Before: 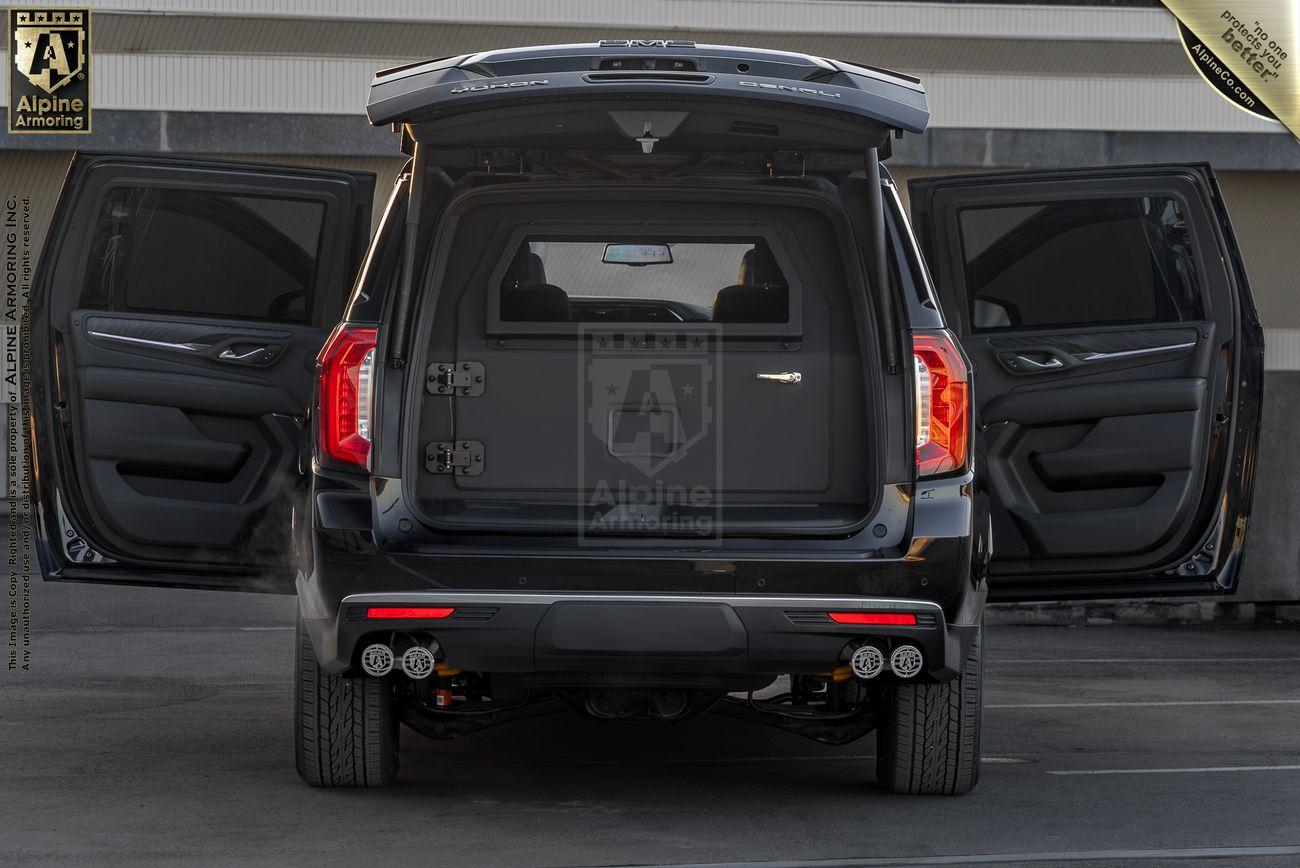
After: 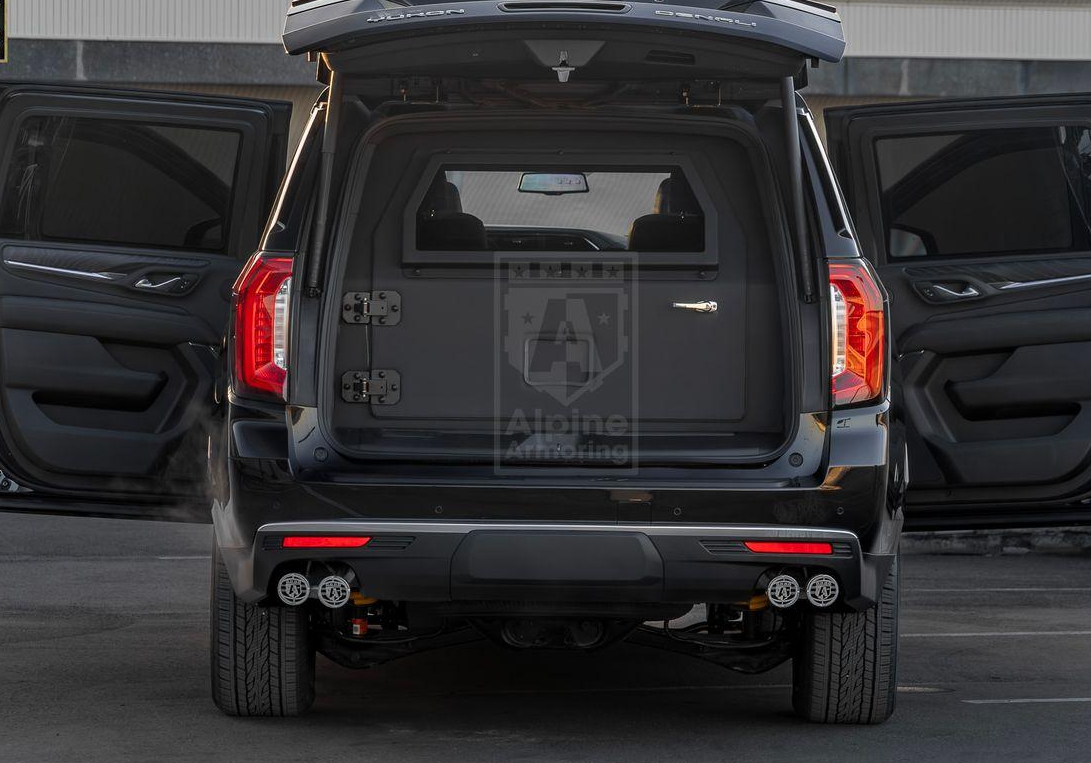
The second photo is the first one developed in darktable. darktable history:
crop: left 6.466%, top 8.29%, right 9.538%, bottom 3.7%
